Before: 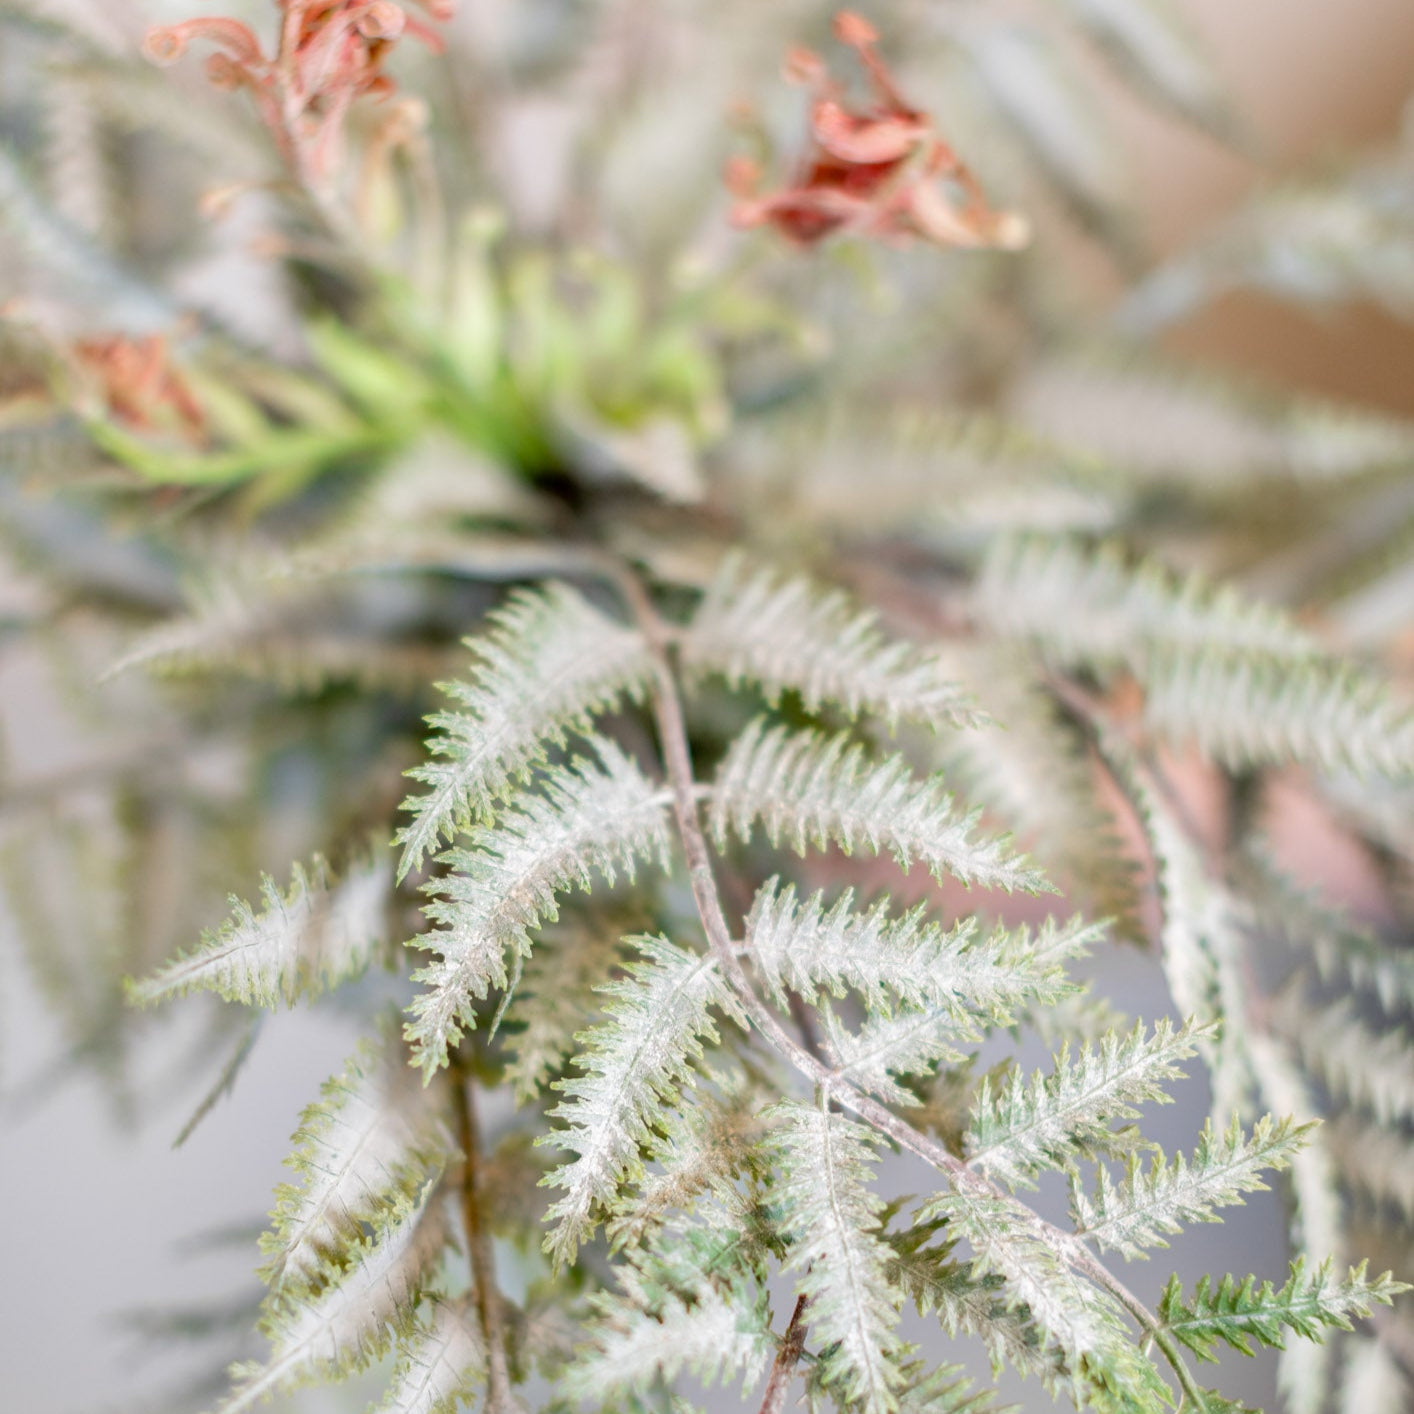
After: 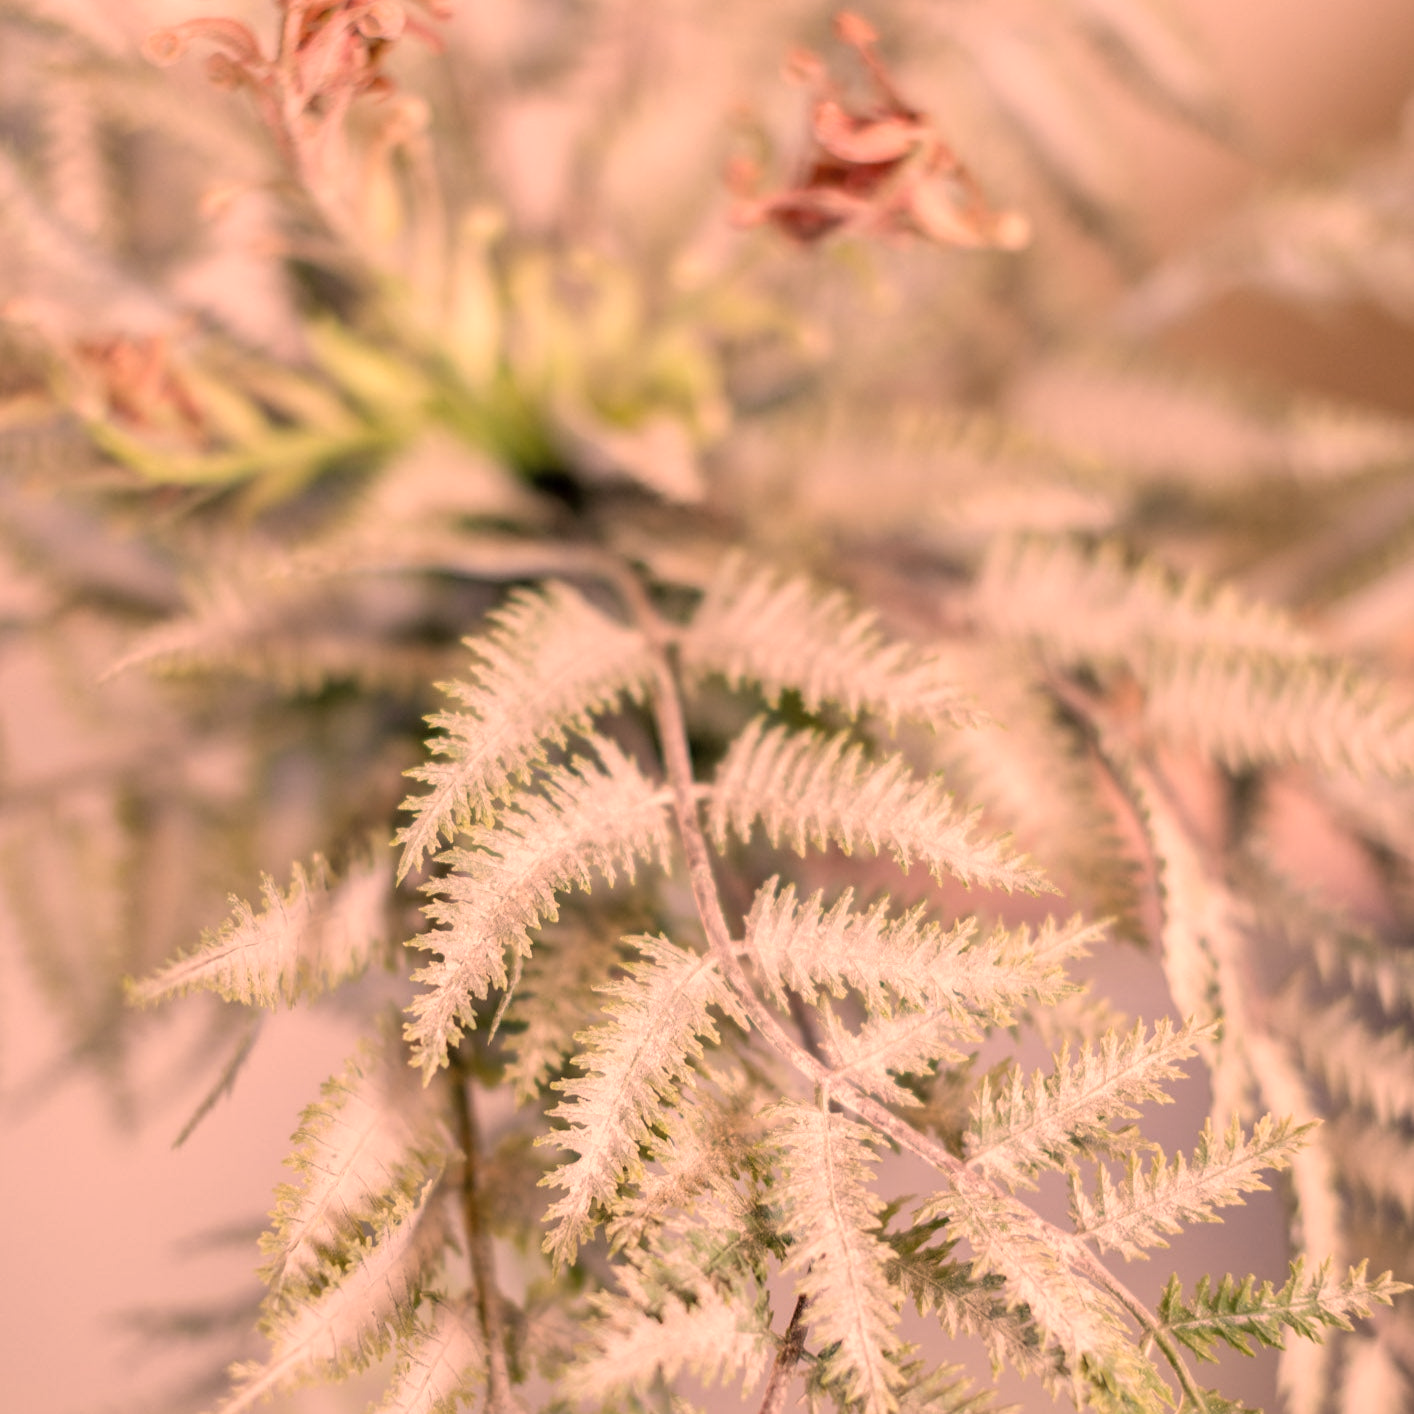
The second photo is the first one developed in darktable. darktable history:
color correction: highlights a* 39.59, highlights b* 39.73, saturation 0.686
